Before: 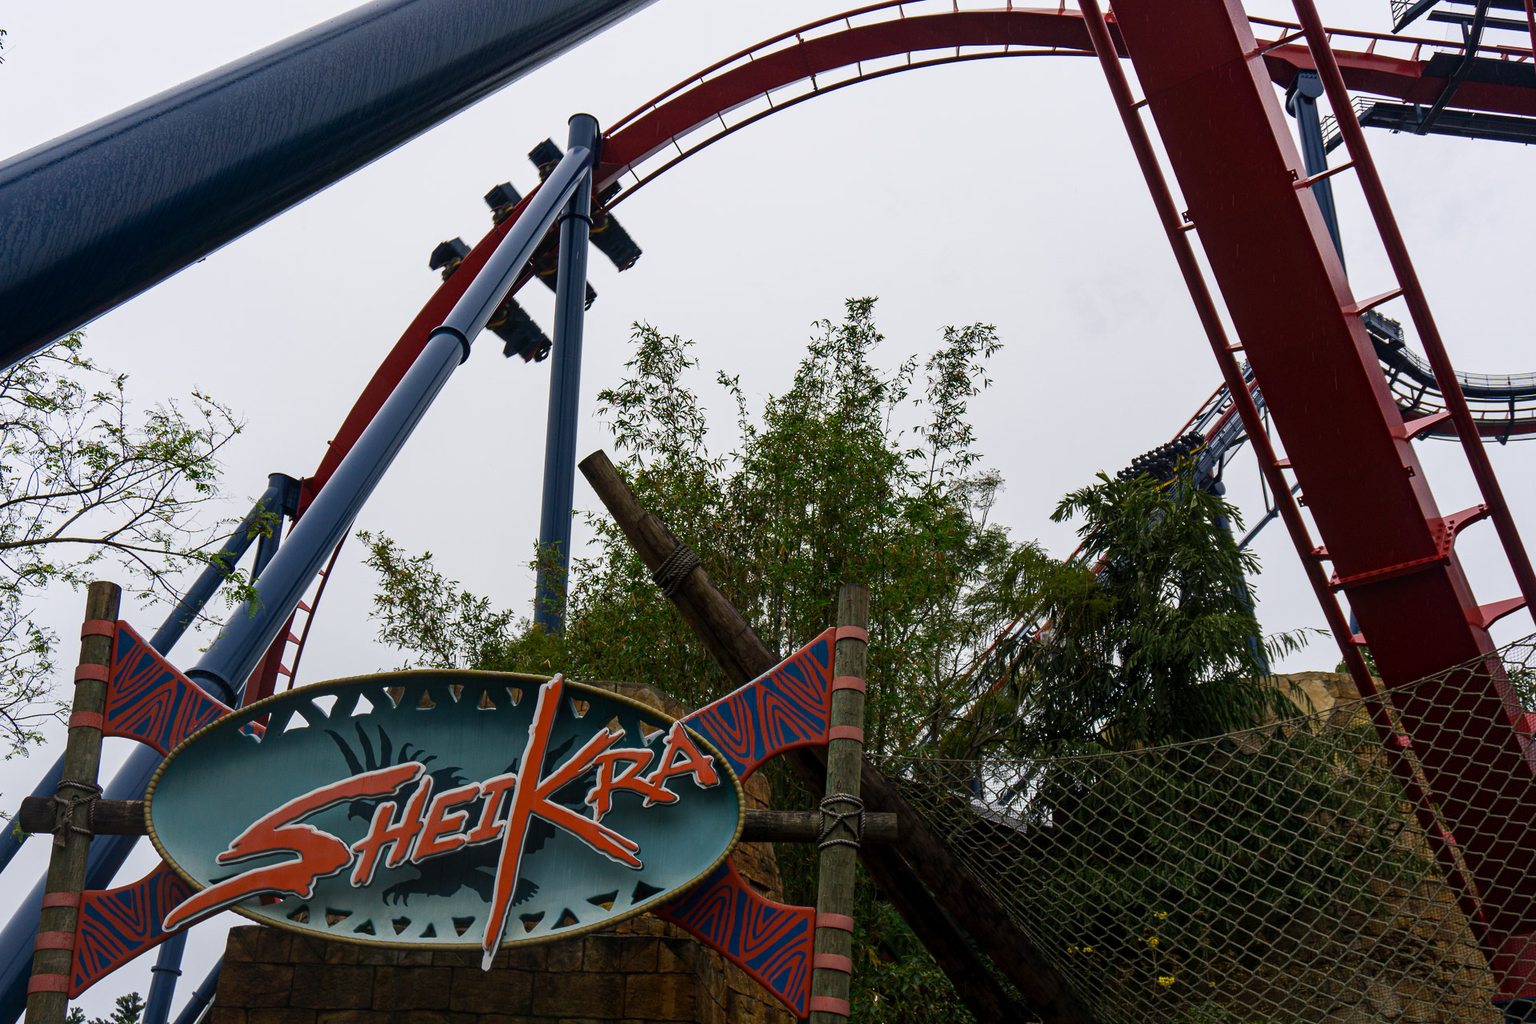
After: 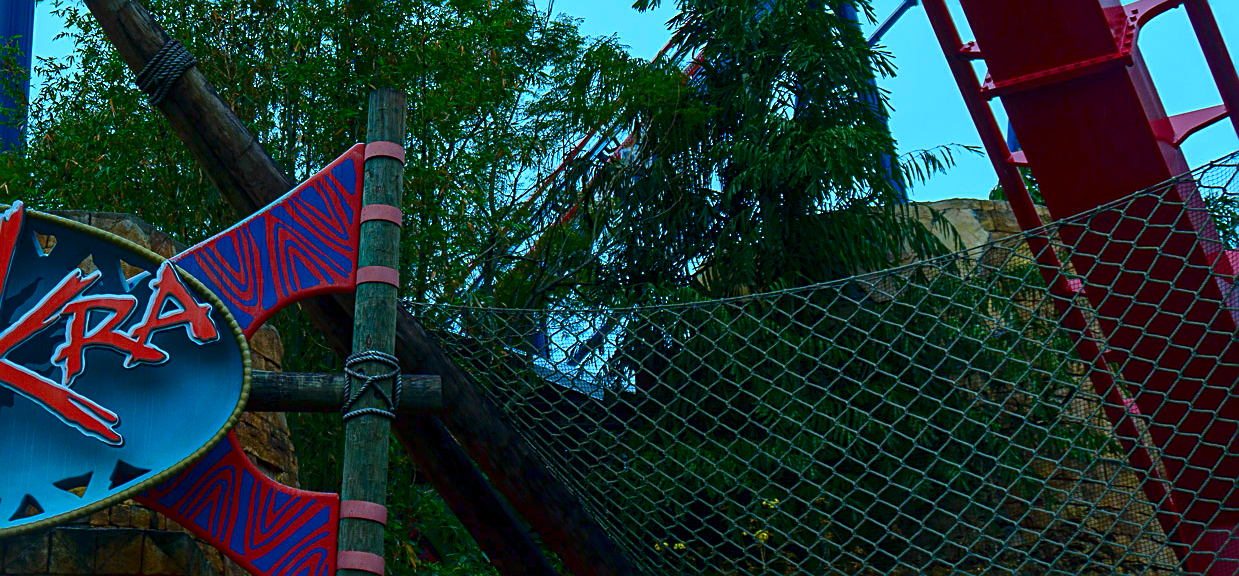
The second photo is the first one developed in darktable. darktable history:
color balance rgb: perceptual saturation grading › global saturation 0.72%, hue shift -3.91°, perceptual brilliance grading › mid-tones 9.277%, perceptual brilliance grading › shadows 15.266%, contrast -21.722%
contrast brightness saturation: contrast 0.104, brightness -0.255, saturation 0.137
sharpen: on, module defaults
crop and rotate: left 35.434%, top 50.104%, bottom 4.862%
exposure: exposure 0.604 EV, compensate highlight preservation false
color calibration: illuminant custom, x 0.433, y 0.394, temperature 3090.39 K
